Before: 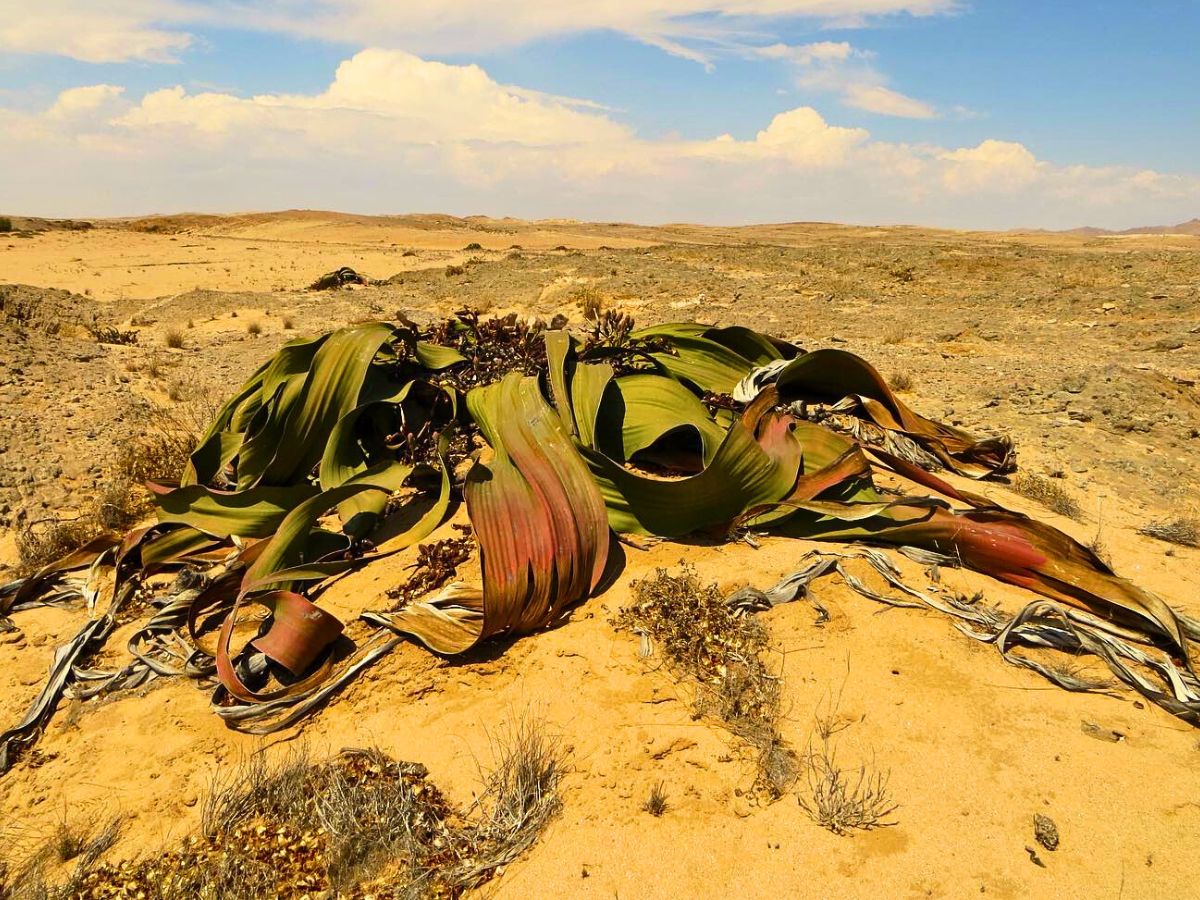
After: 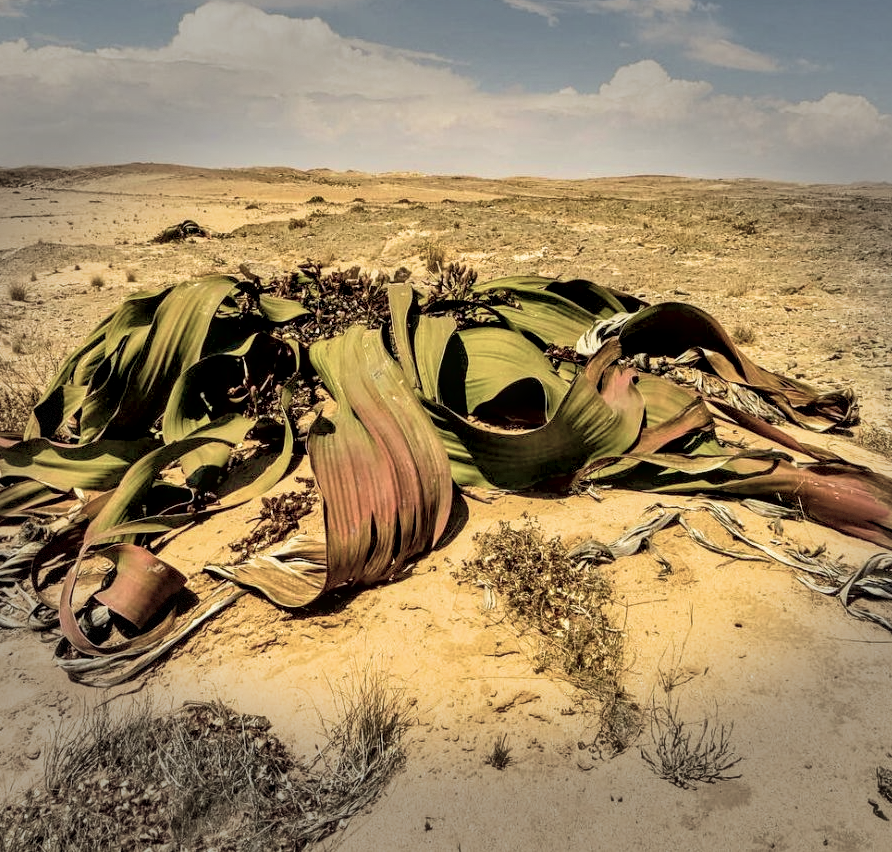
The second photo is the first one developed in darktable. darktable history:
velvia: strength 56.63%
crop and rotate: left 13.099%, top 5.275%, right 12.515%
local contrast: detail 130%
shadows and highlights: soften with gaussian
vignetting: fall-off start 79.31%, width/height ratio 1.327, dithering 8-bit output, unbound false
exposure: black level correction 0.009, compensate exposure bias true, compensate highlight preservation false
contrast brightness saturation: brightness 0.189, saturation -0.48
